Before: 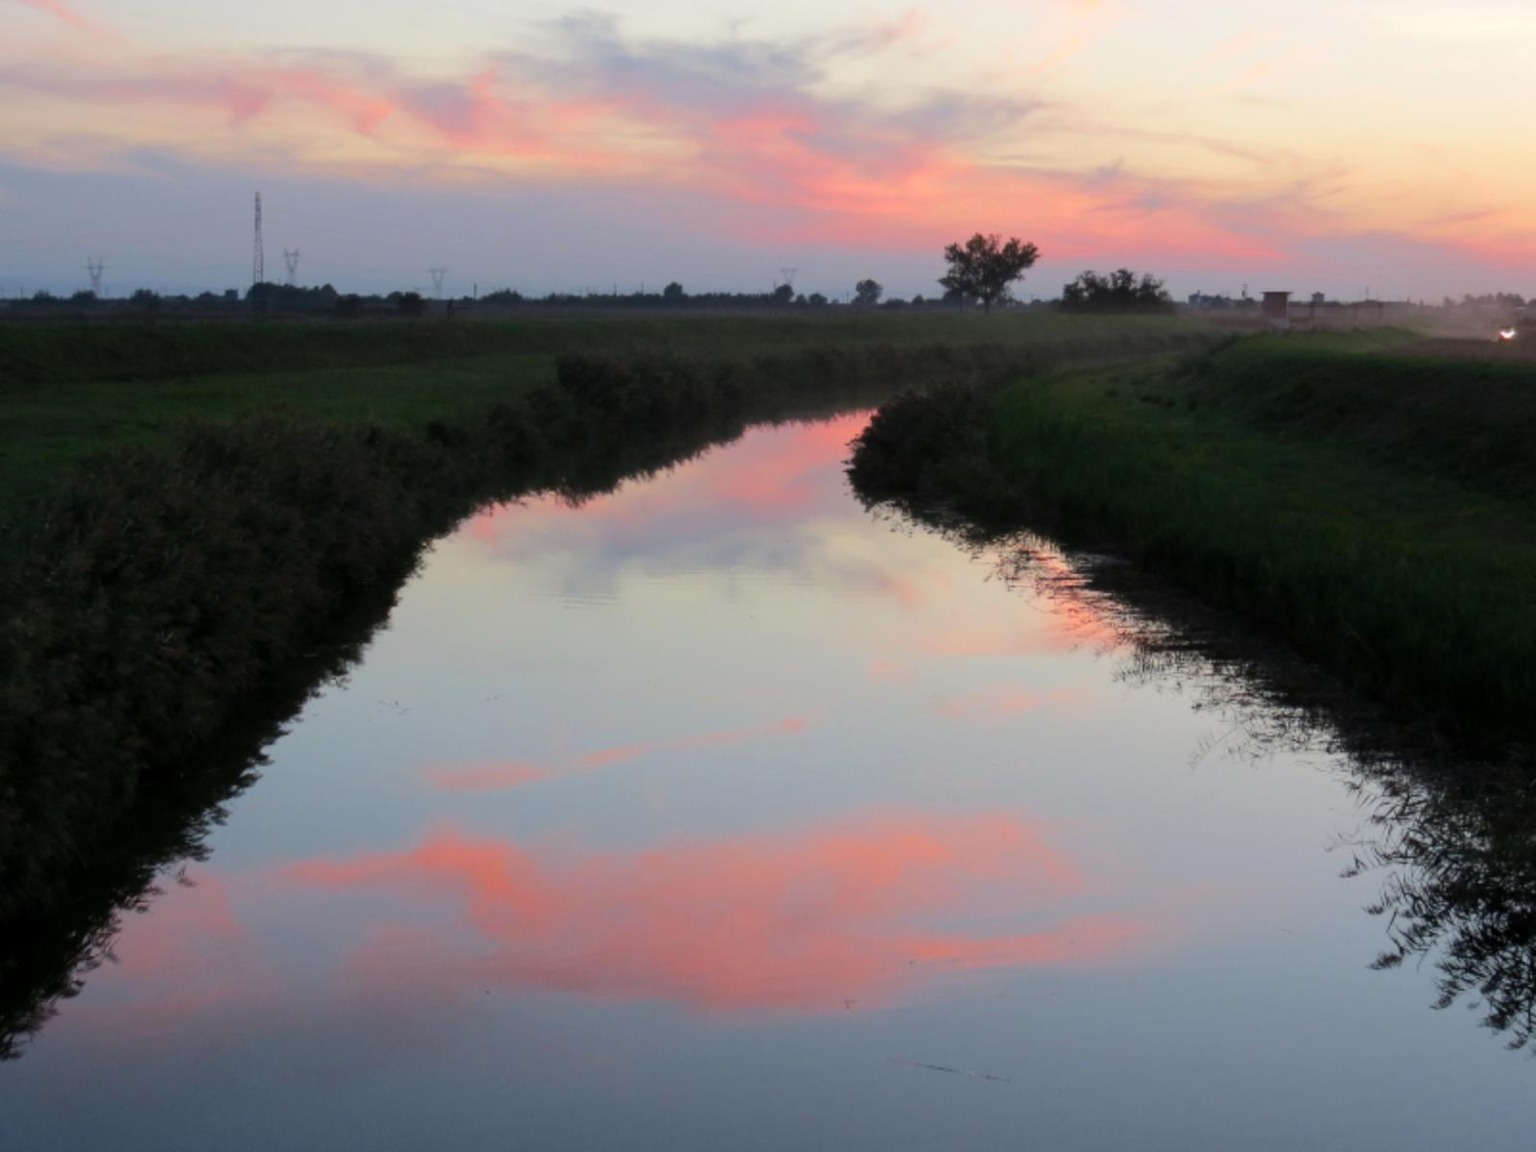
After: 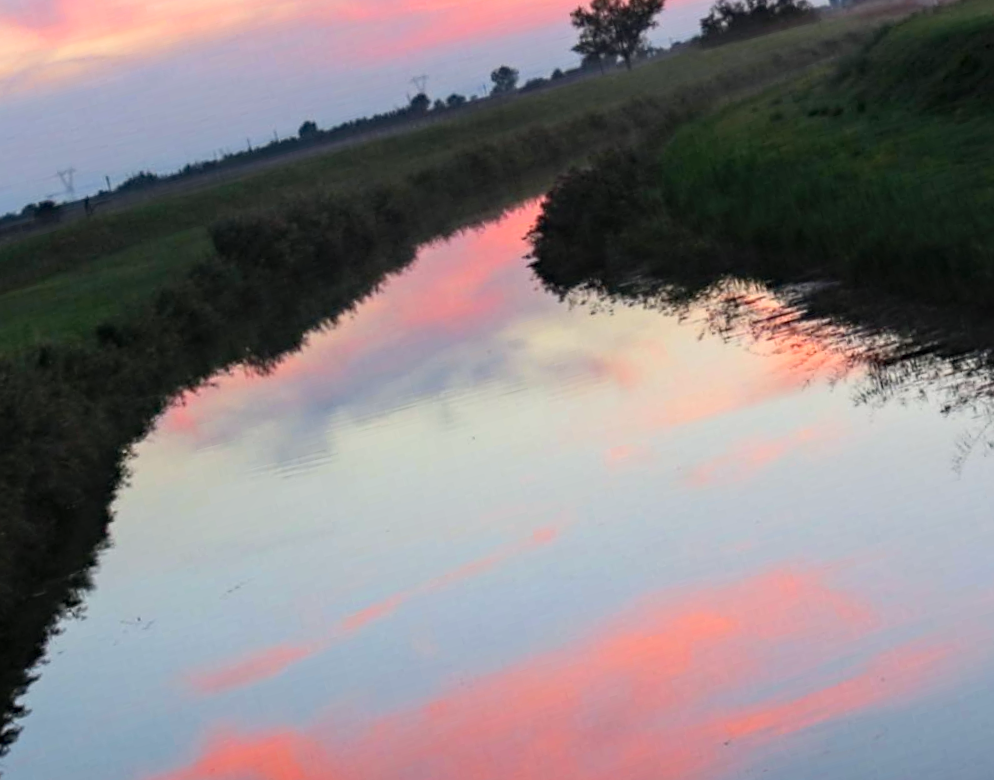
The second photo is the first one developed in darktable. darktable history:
crop and rotate: left 17.732%, right 15.423%
haze removal: compatibility mode true, adaptive false
rotate and perspective: rotation -14.8°, crop left 0.1, crop right 0.903, crop top 0.25, crop bottom 0.748
sharpen: amount 0.2
exposure: exposure 0.161 EV, compensate highlight preservation false
base curve: curves: ch0 [(0, 0) (0.666, 0.806) (1, 1)]
local contrast: on, module defaults
